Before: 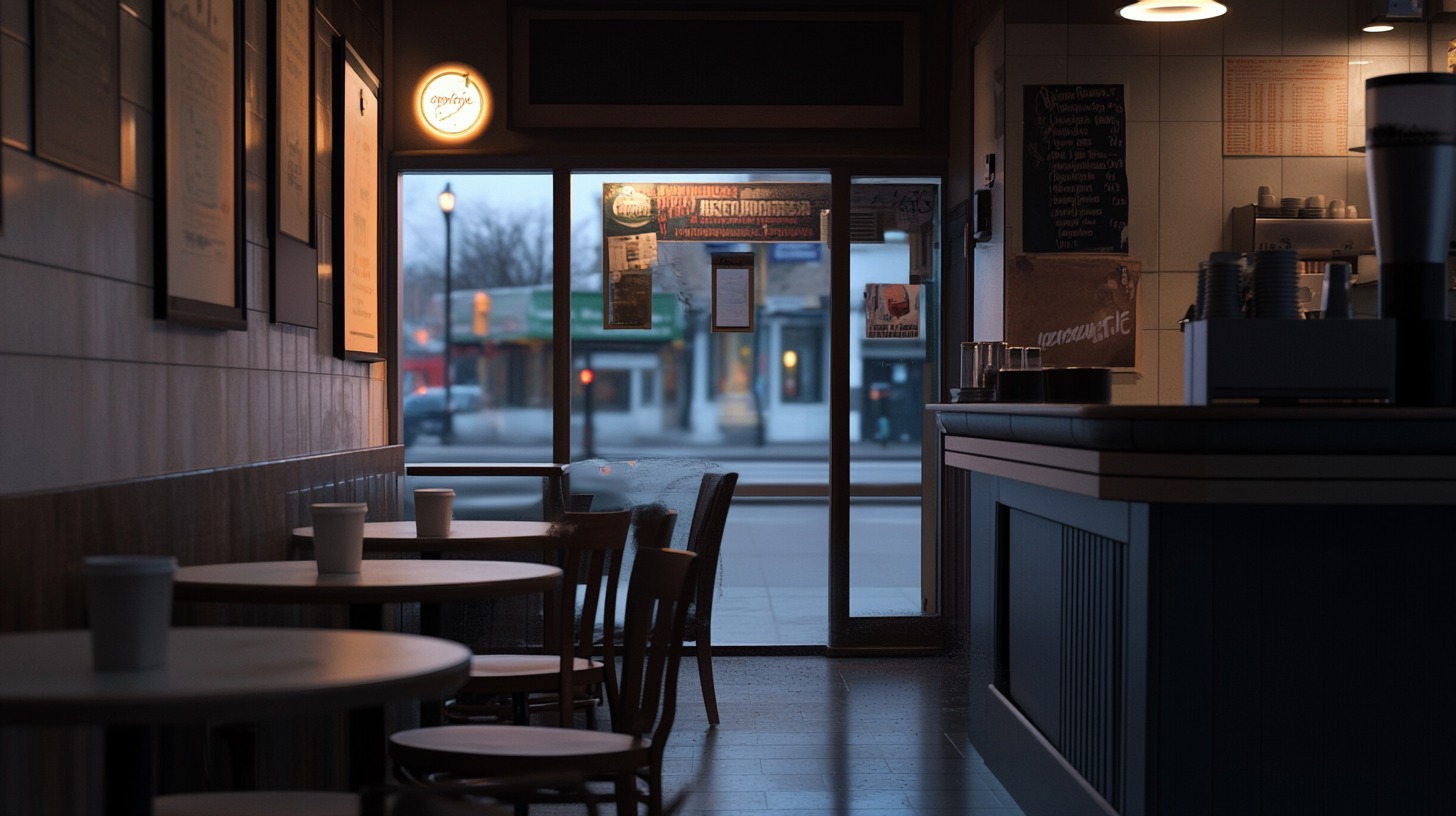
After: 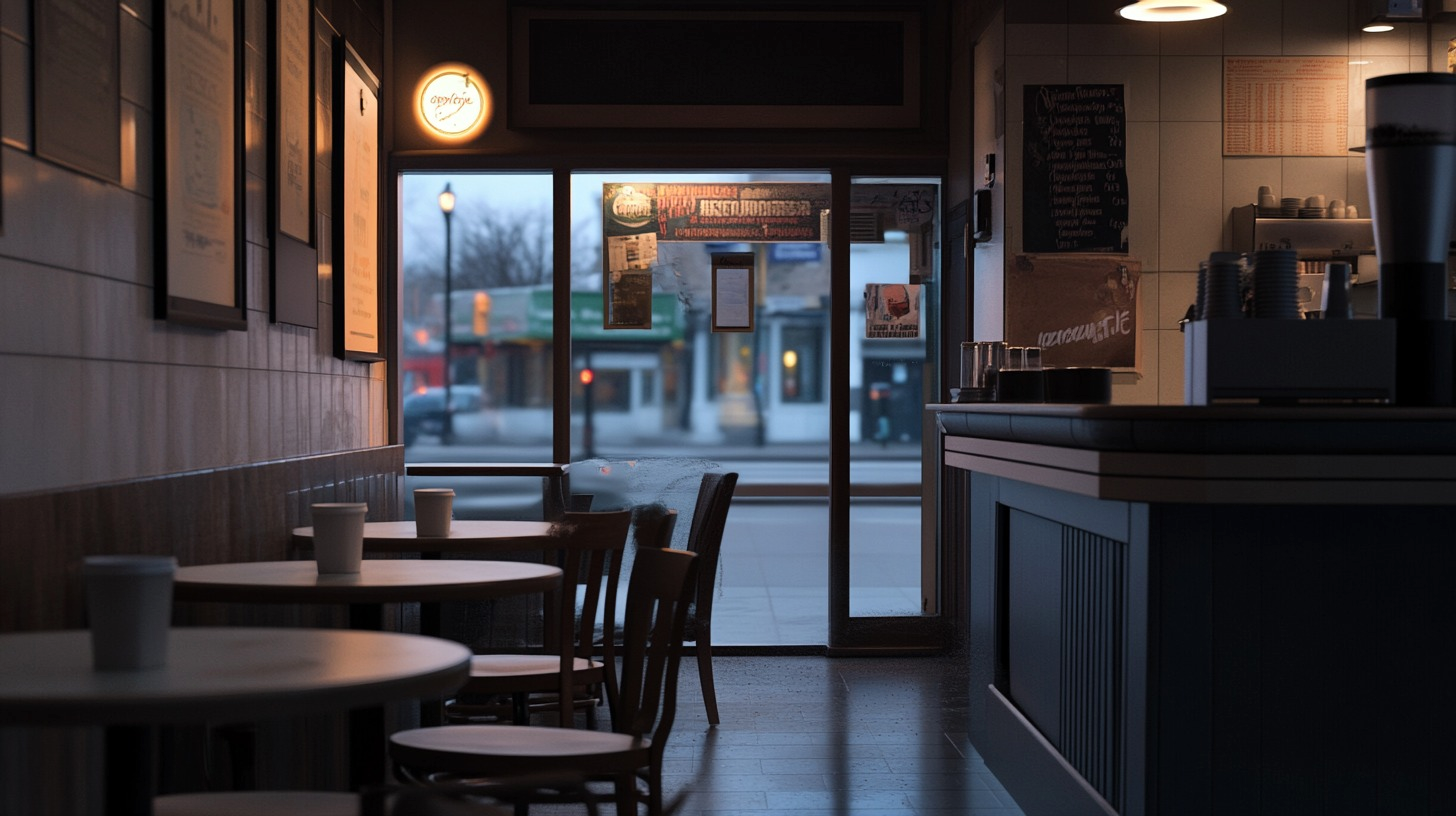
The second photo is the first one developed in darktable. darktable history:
color calibration: illuminant same as pipeline (D50), adaptation none (bypass)
shadows and highlights: shadows 29.61, highlights -30.47, low approximation 0.01, soften with gaussian
